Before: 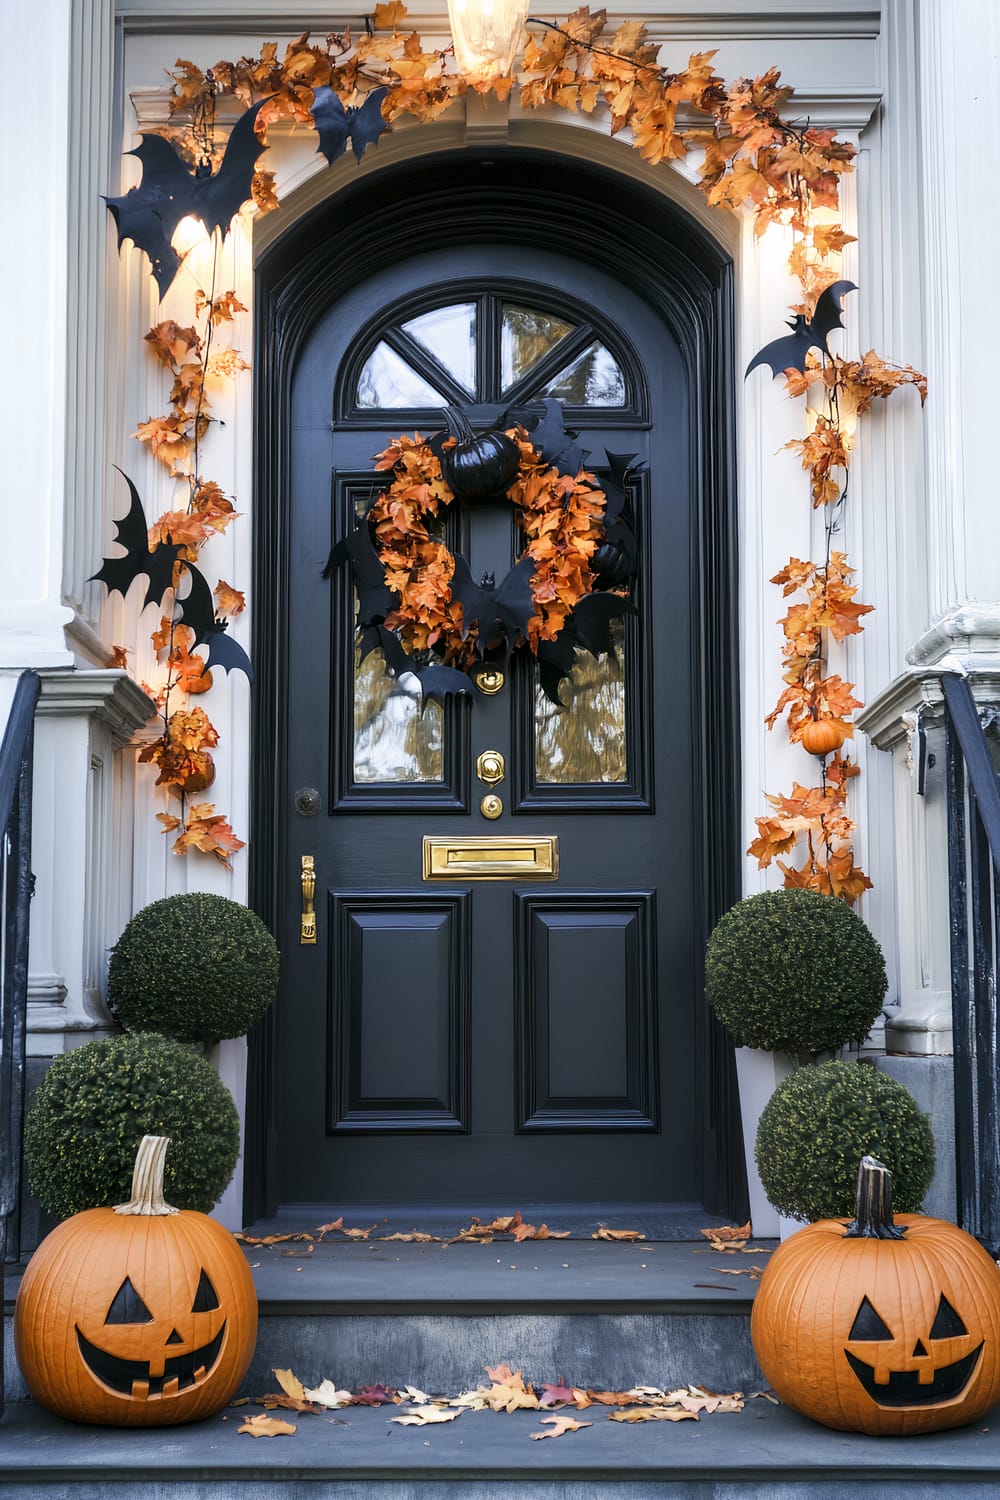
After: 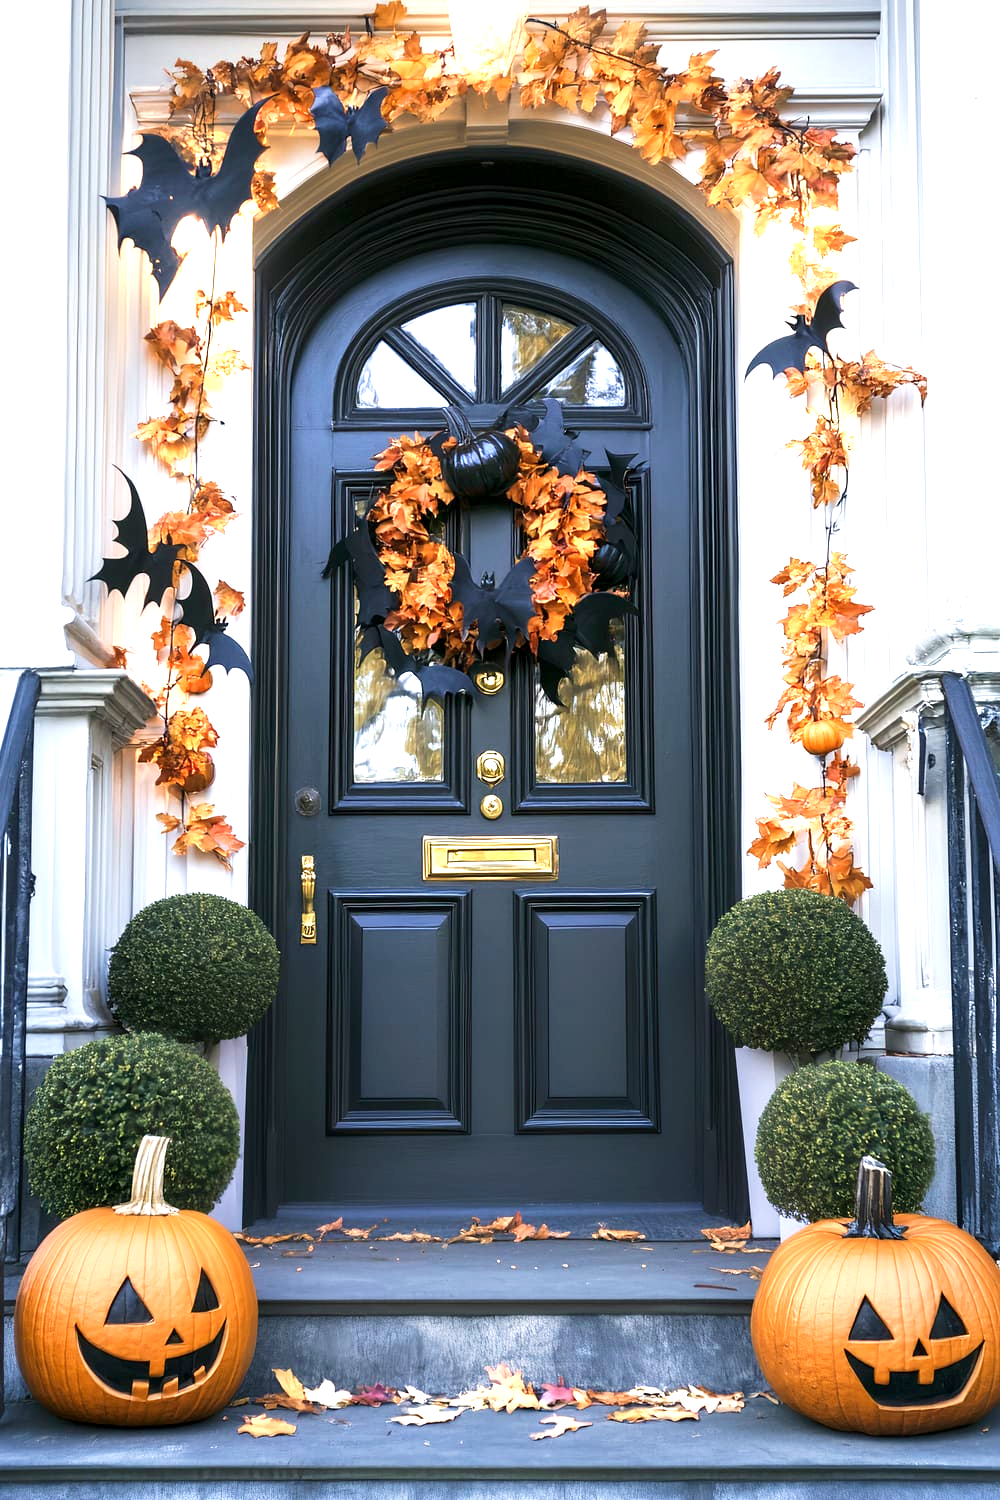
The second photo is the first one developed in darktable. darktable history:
exposure: black level correction 0.001, exposure 0.967 EV, compensate highlight preservation false
velvia: on, module defaults
